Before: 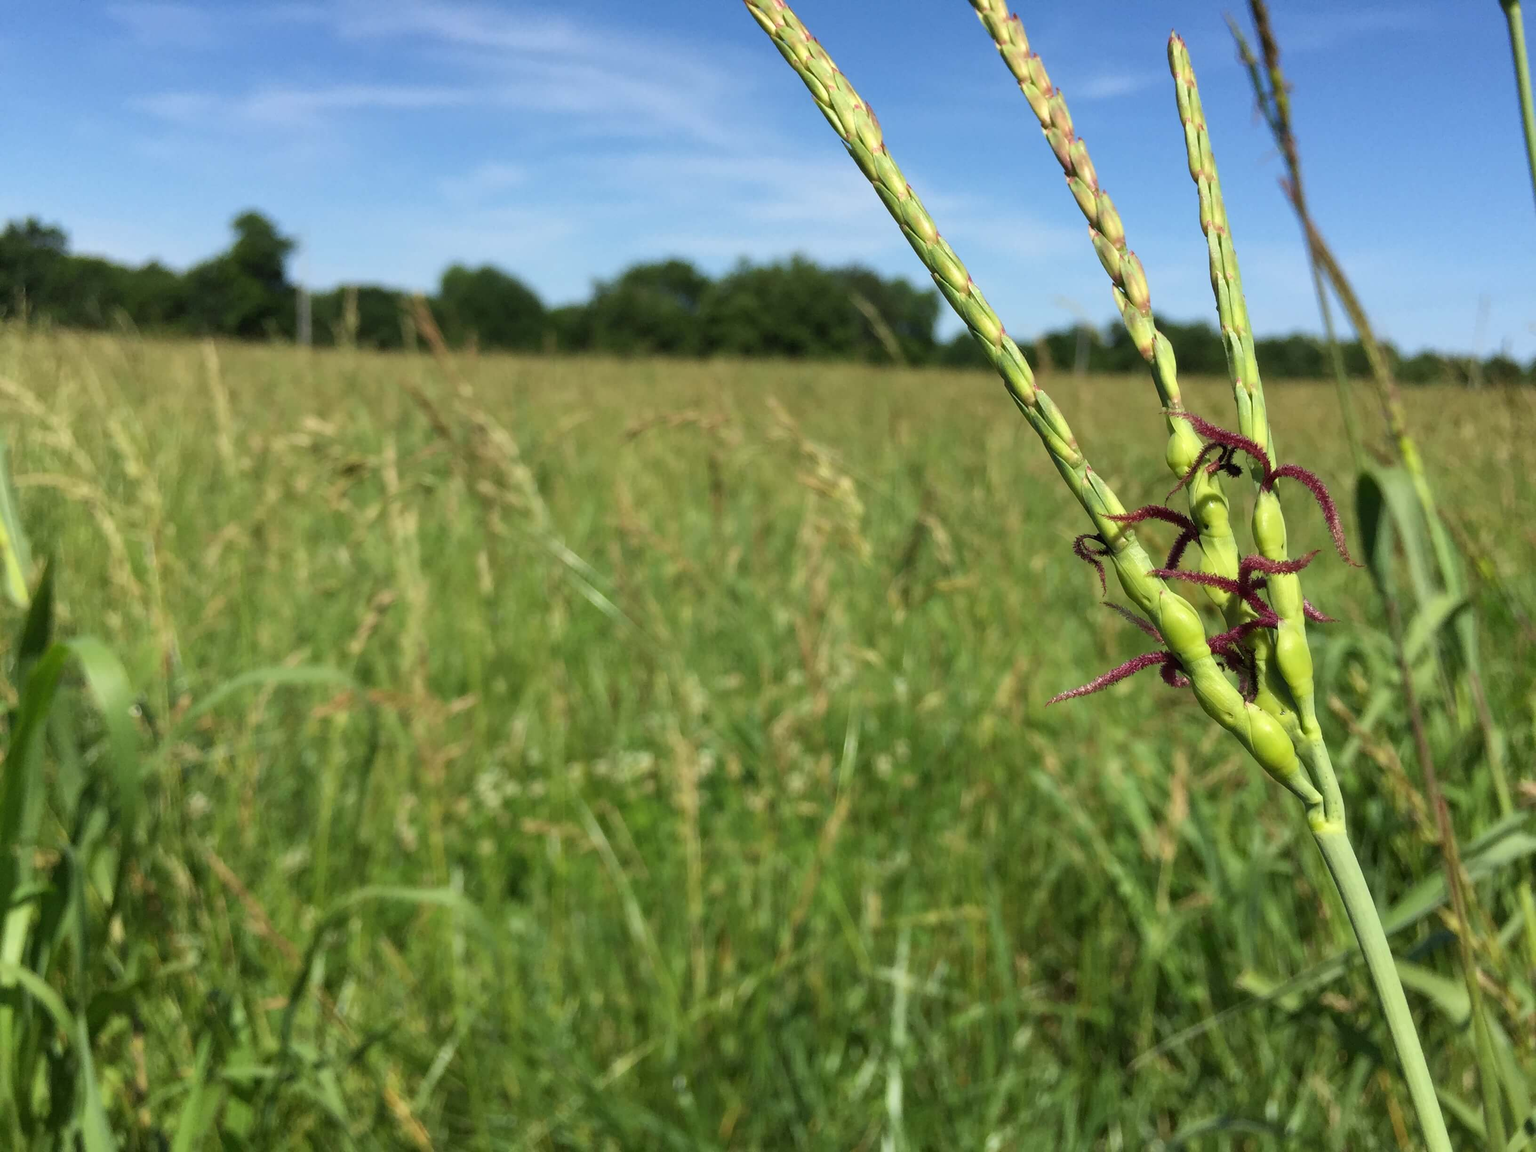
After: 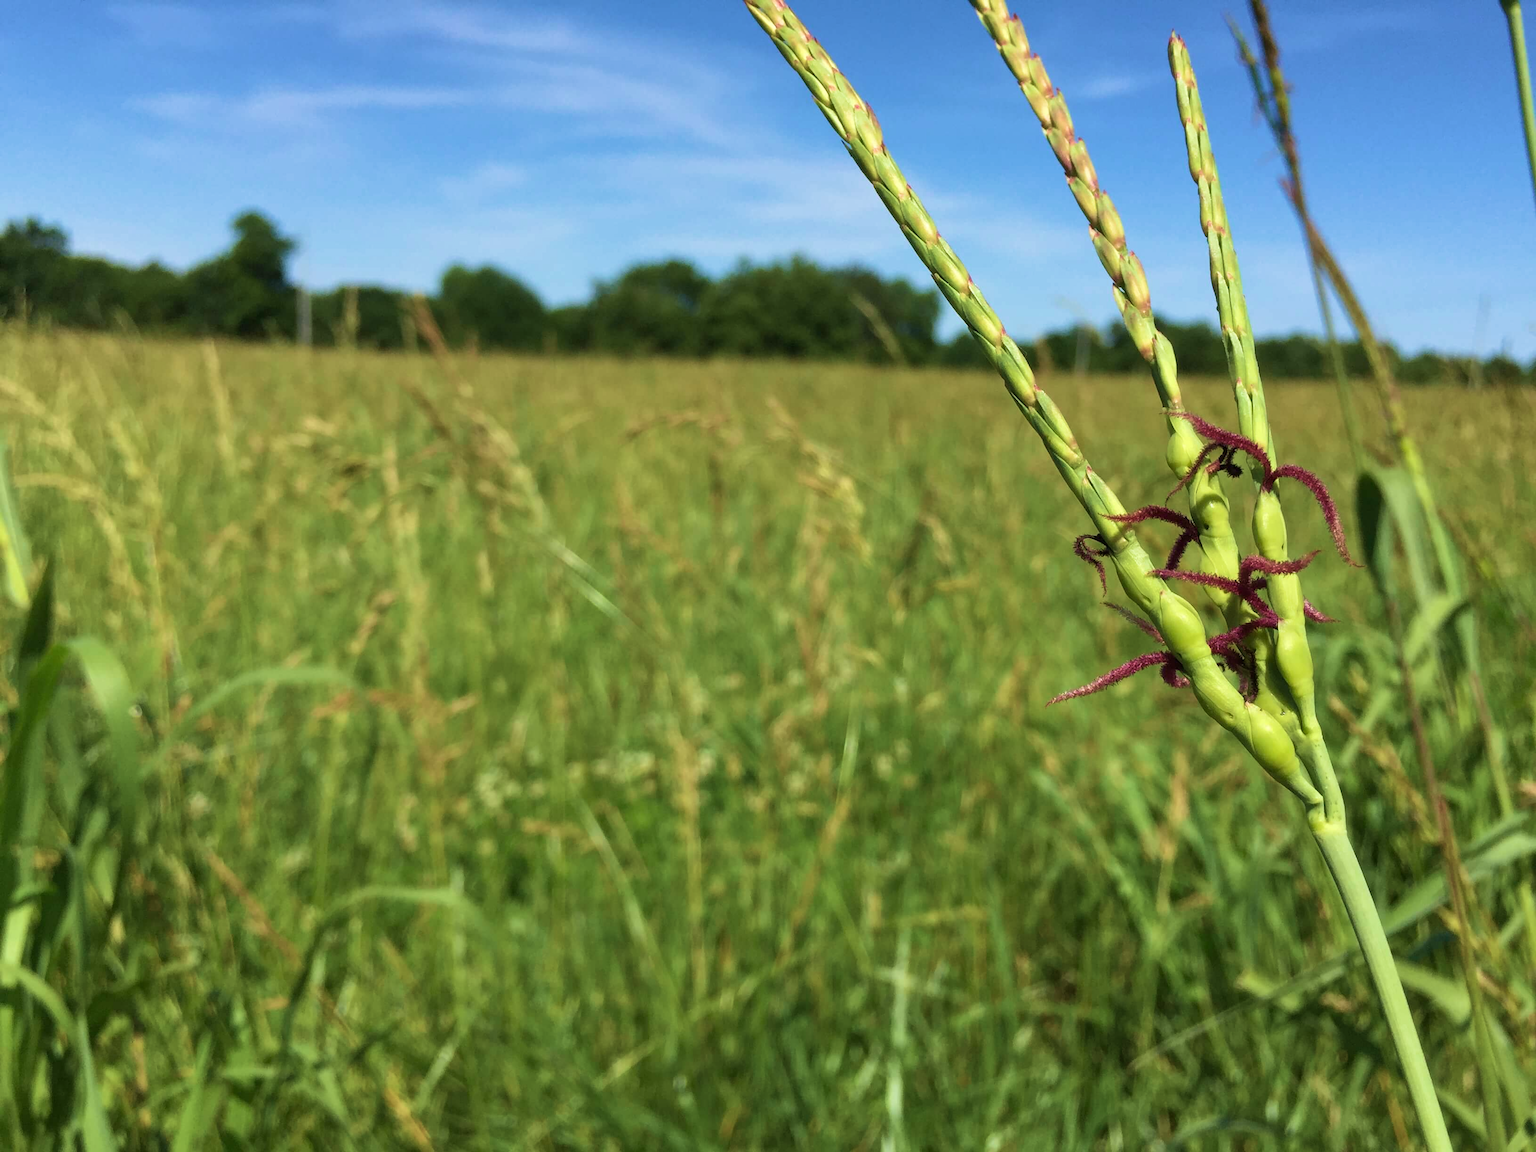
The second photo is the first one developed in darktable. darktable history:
velvia: strength 39.57%
